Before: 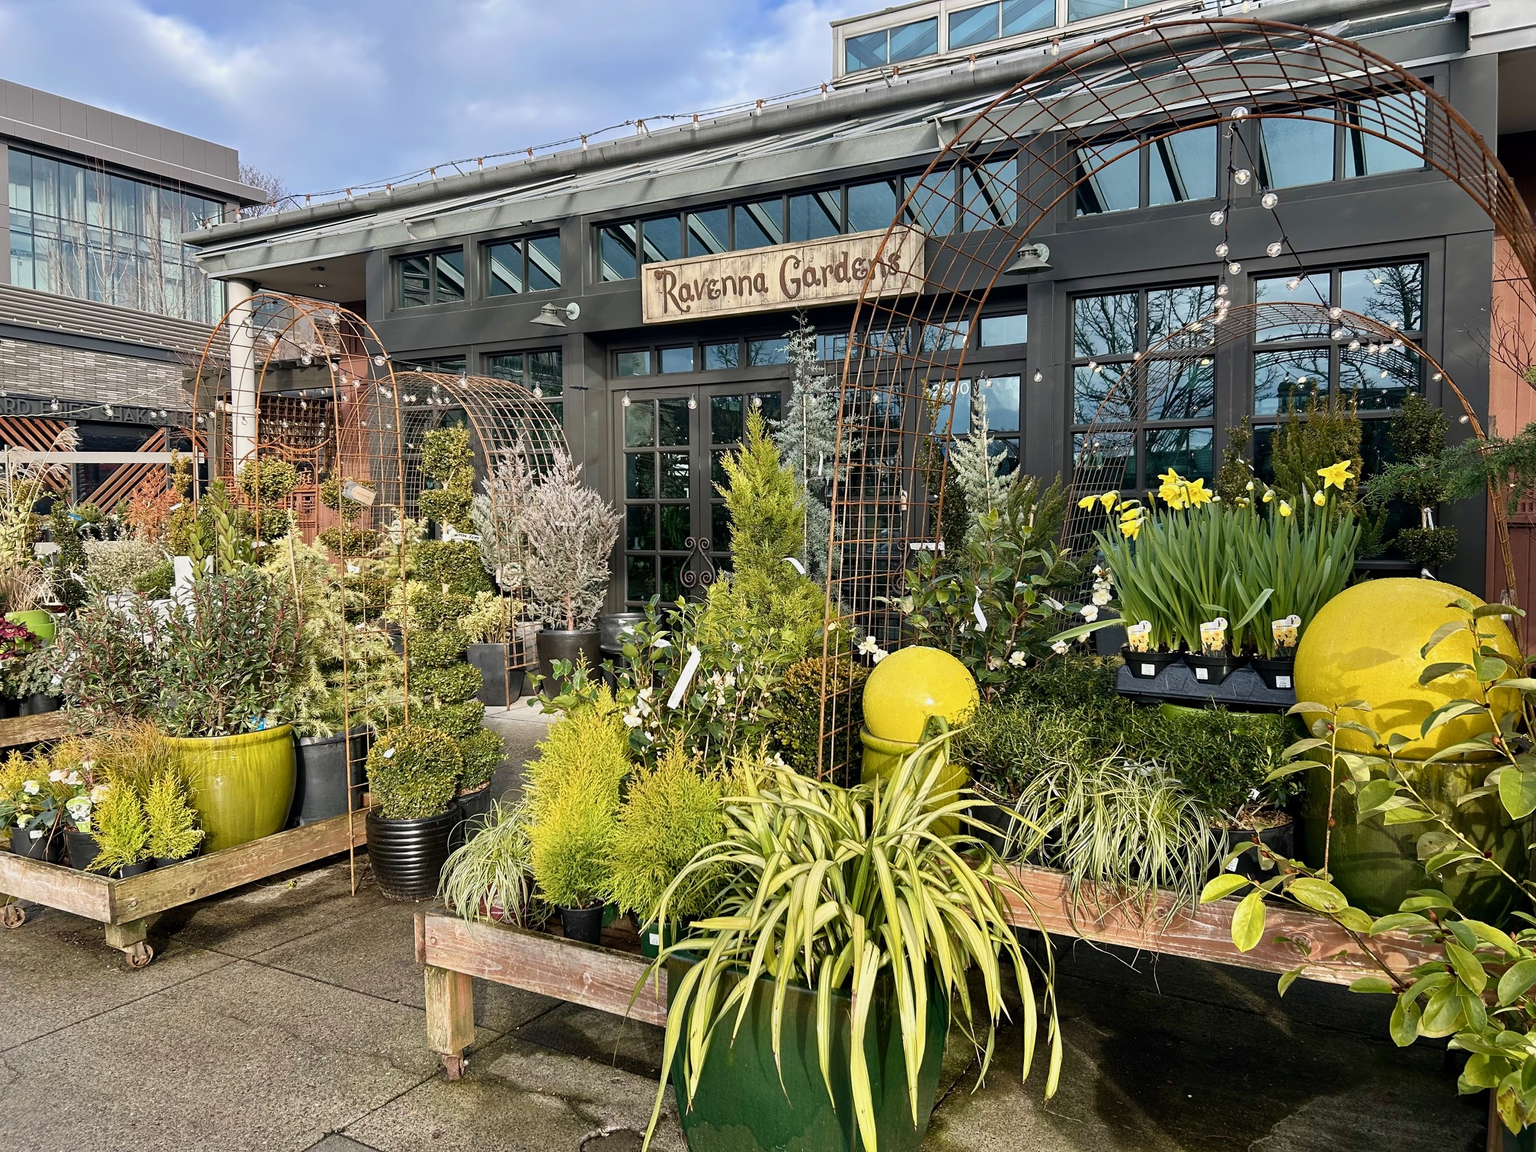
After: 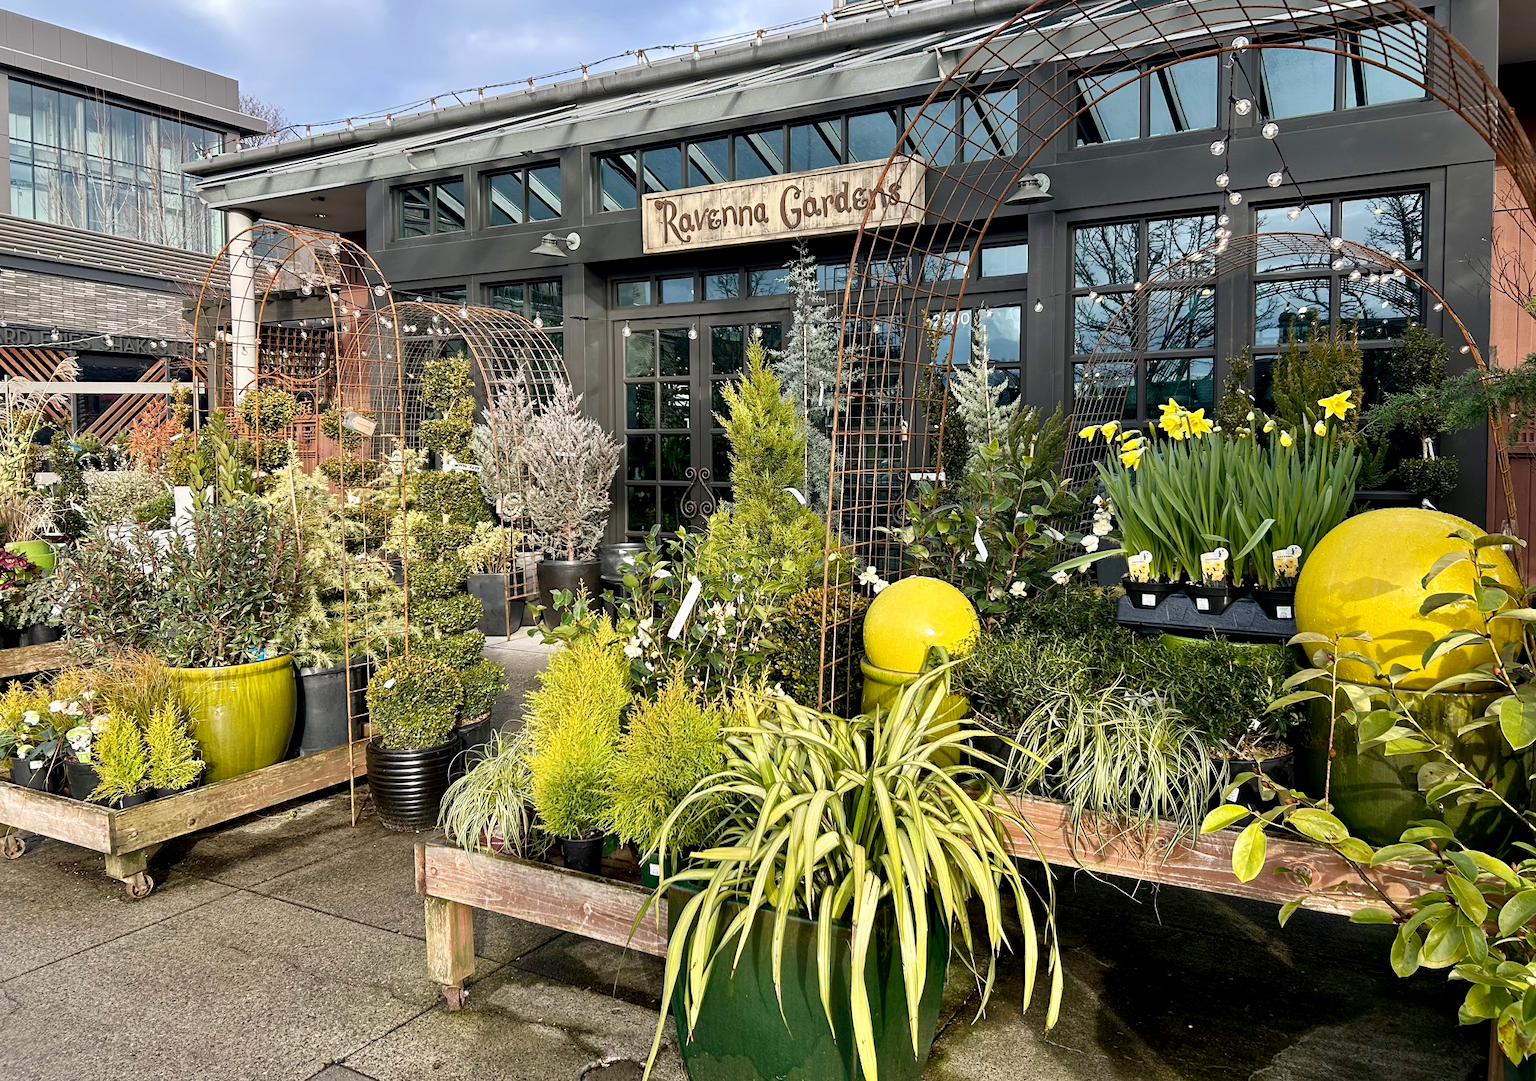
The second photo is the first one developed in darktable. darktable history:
shadows and highlights: shadows -12.35, white point adjustment 3.88, highlights 26.45
crop and rotate: top 6.124%
